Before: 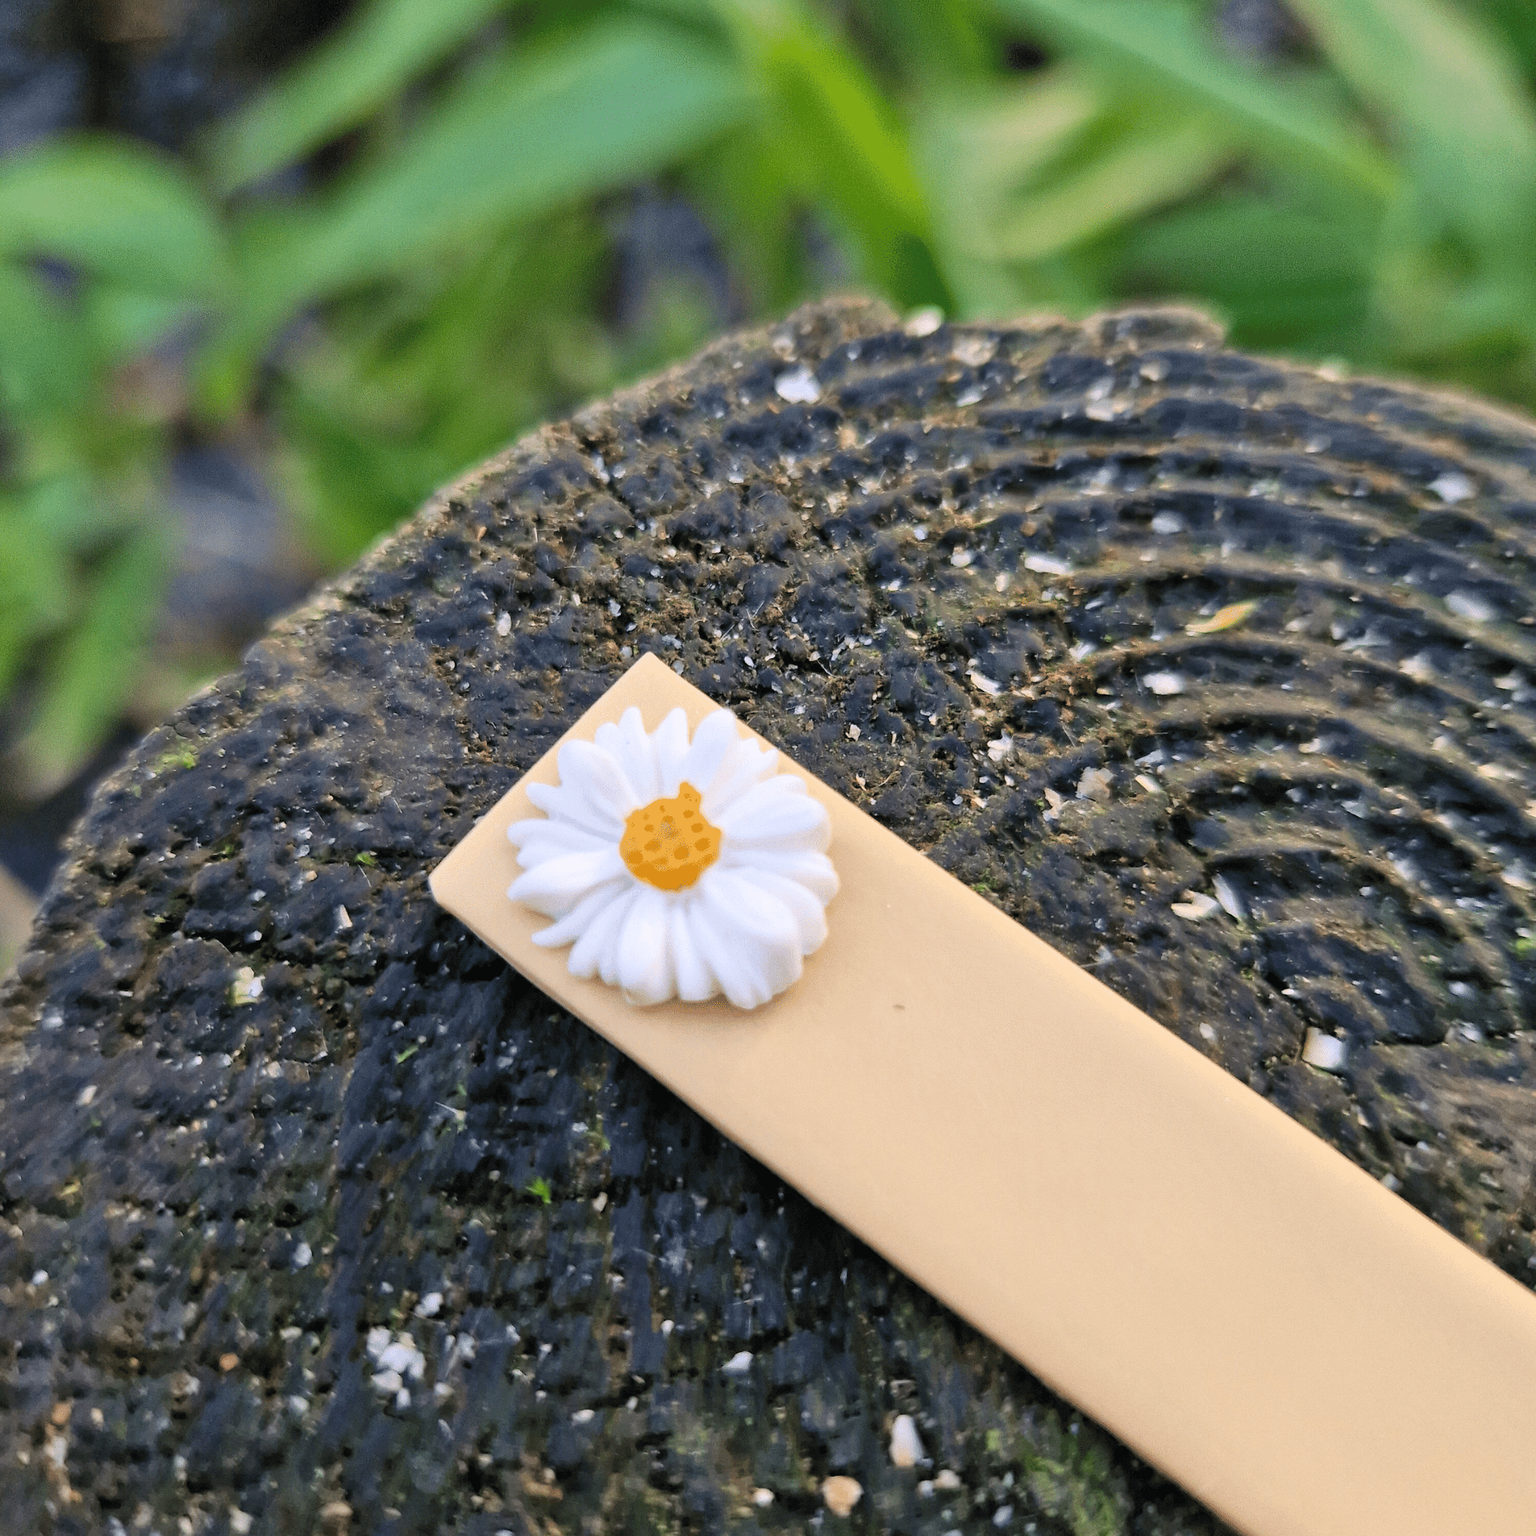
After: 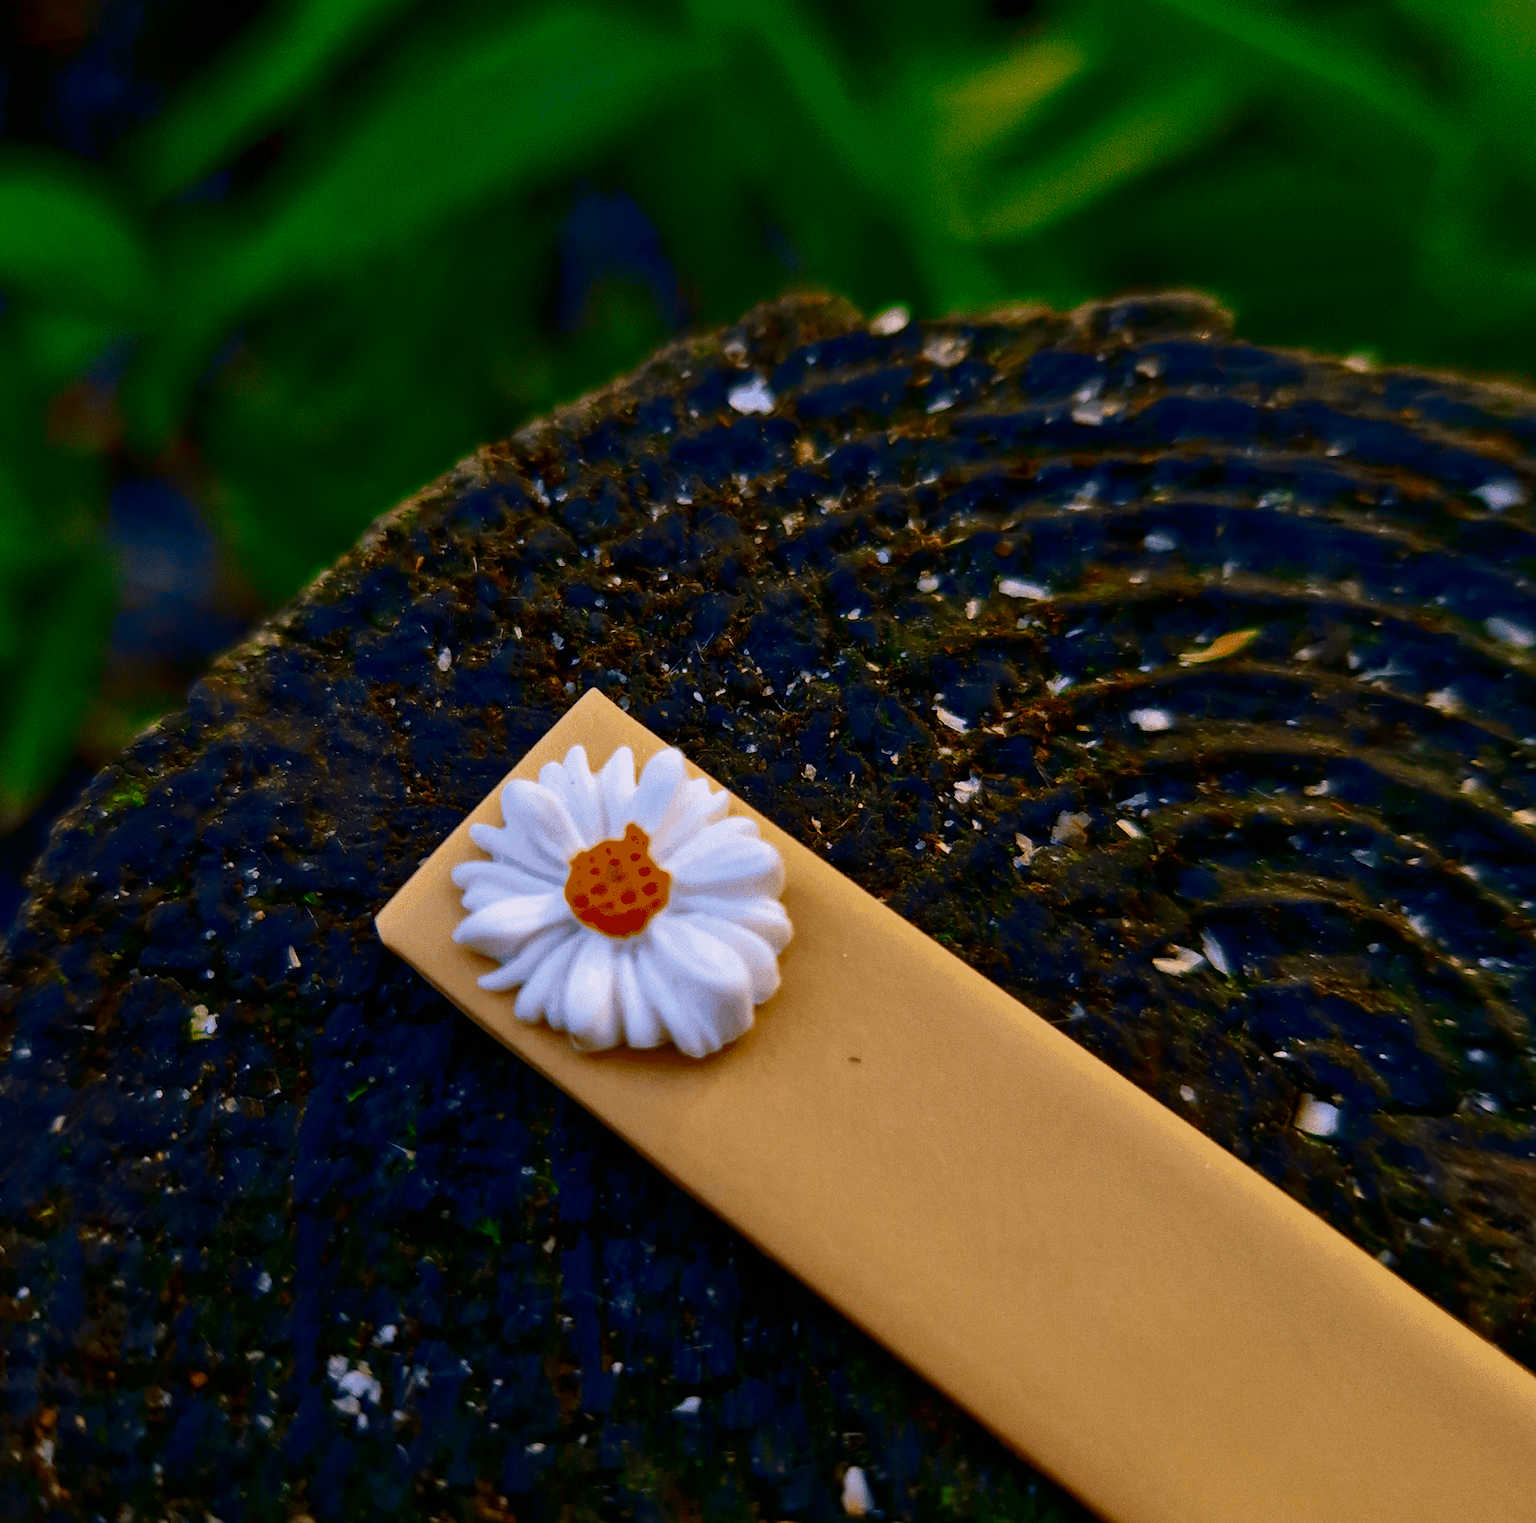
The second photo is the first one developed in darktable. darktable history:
contrast brightness saturation: brightness -1, saturation 1
rotate and perspective: rotation 0.062°, lens shift (vertical) 0.115, lens shift (horizontal) -0.133, crop left 0.047, crop right 0.94, crop top 0.061, crop bottom 0.94
